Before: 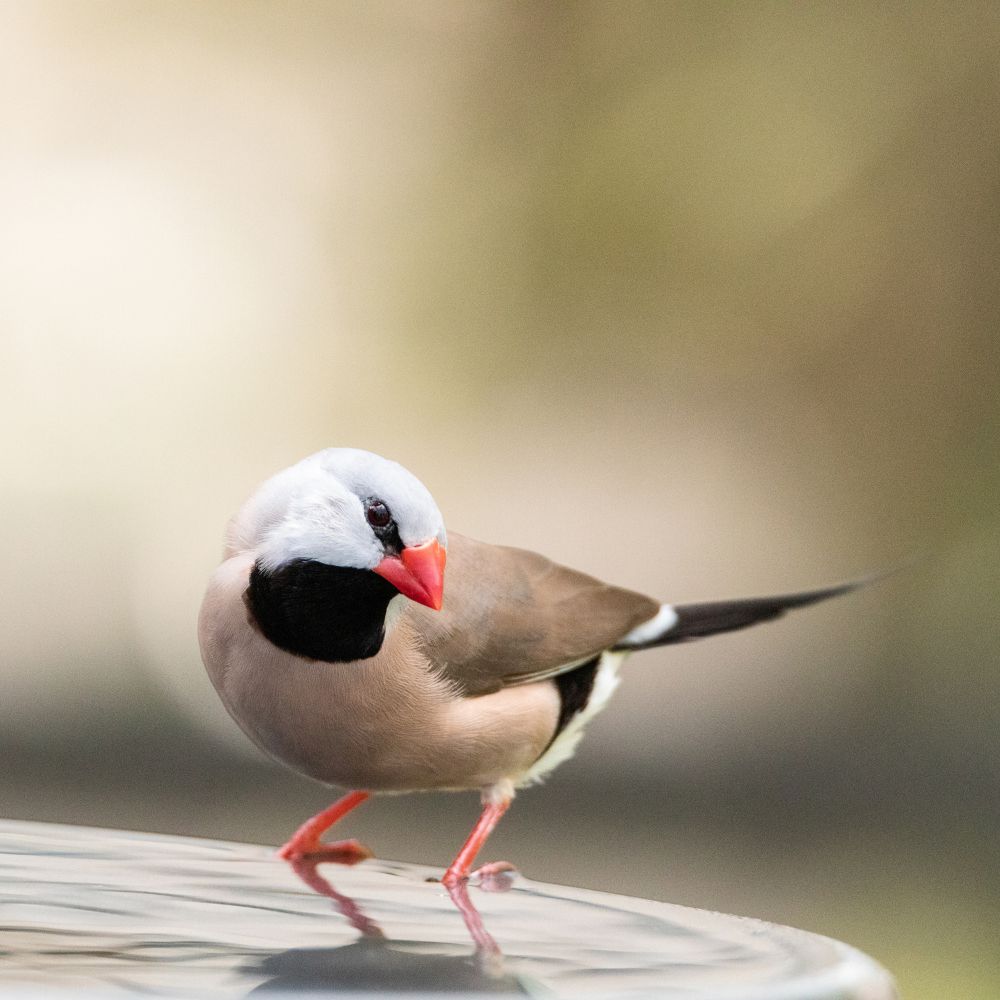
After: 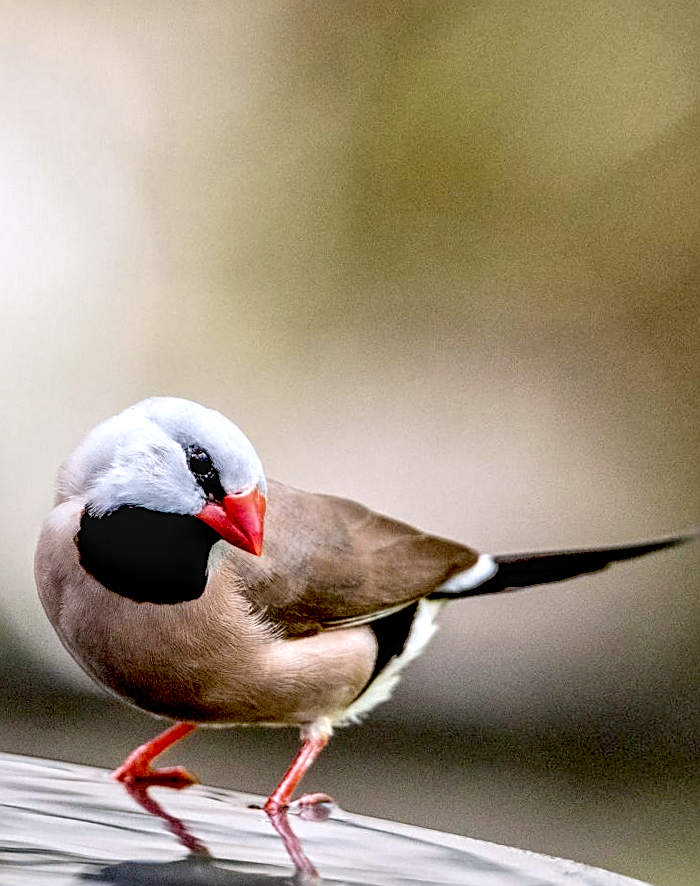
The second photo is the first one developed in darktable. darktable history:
rotate and perspective: rotation 0.062°, lens shift (vertical) 0.115, lens shift (horizontal) -0.133, crop left 0.047, crop right 0.94, crop top 0.061, crop bottom 0.94
sharpen: on, module defaults
local contrast: on, module defaults
contrast equalizer: y [[0.545, 0.572, 0.59, 0.59, 0.571, 0.545], [0.5 ×6], [0.5 ×6], [0 ×6], [0 ×6]]
color calibration: illuminant as shot in camera, x 0.358, y 0.373, temperature 4628.91 K
tone equalizer: on, module defaults
exposure: black level correction 0.056, compensate highlight preservation false
crop and rotate: left 13.15%, top 5.251%, right 12.609%
